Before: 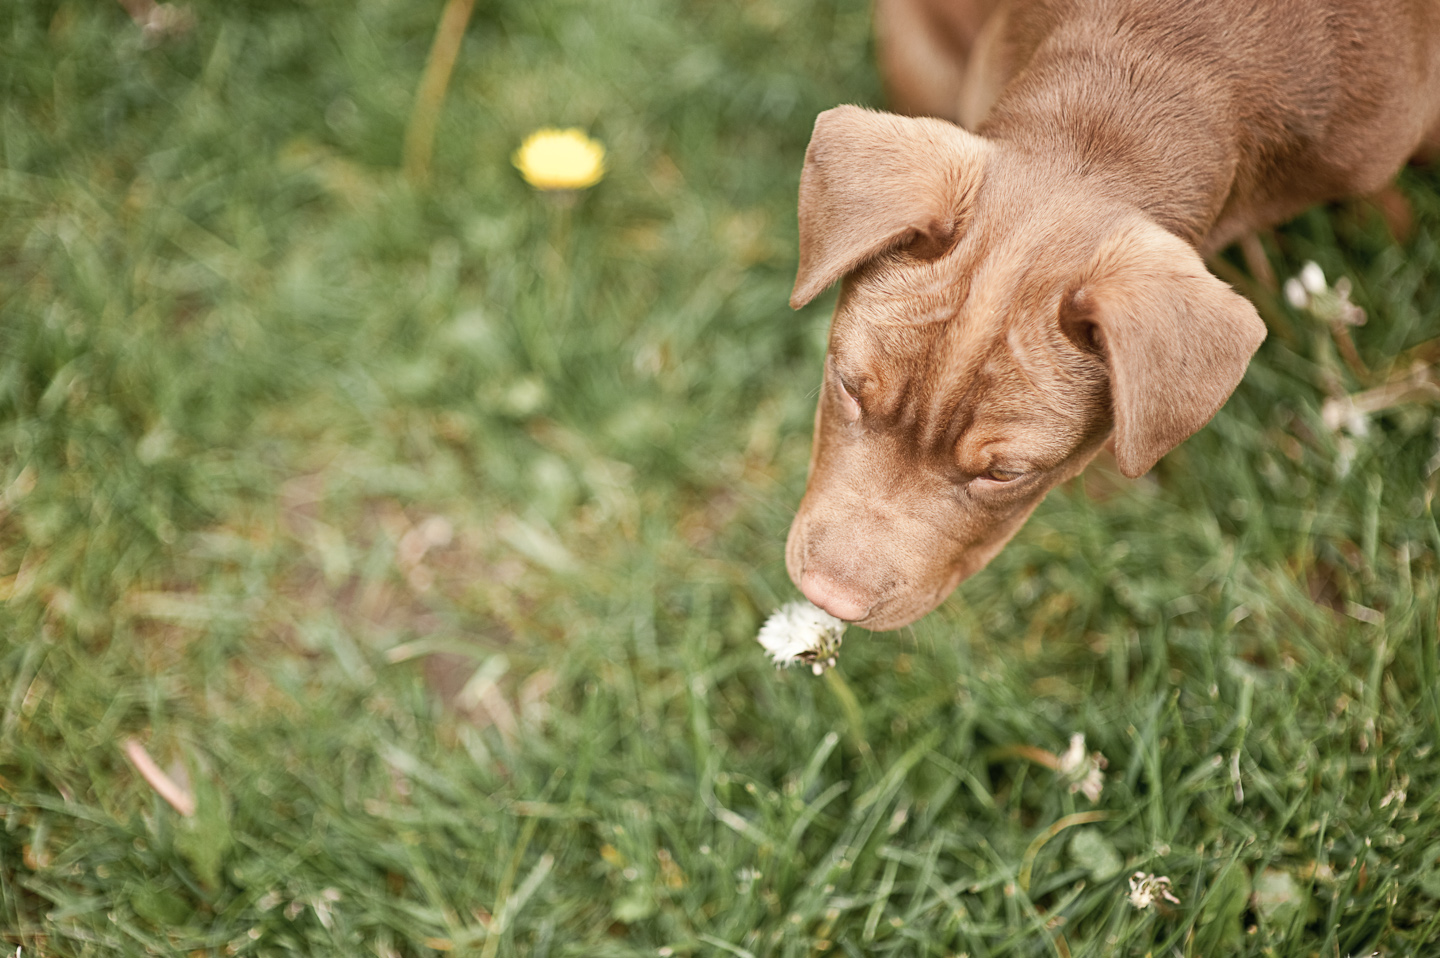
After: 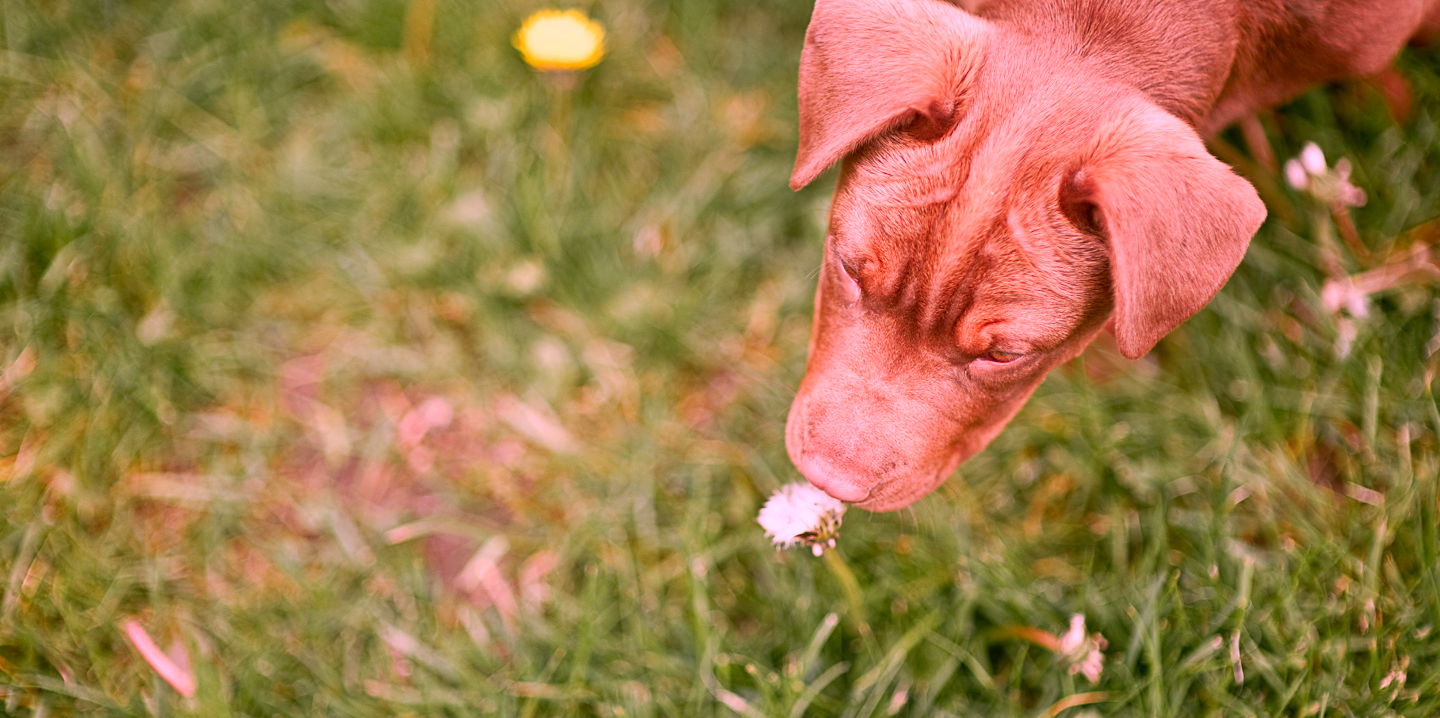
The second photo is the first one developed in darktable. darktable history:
color correction: highlights a* 19.5, highlights b* -11.53, saturation 1.69
crop and rotate: top 12.5%, bottom 12.5%
